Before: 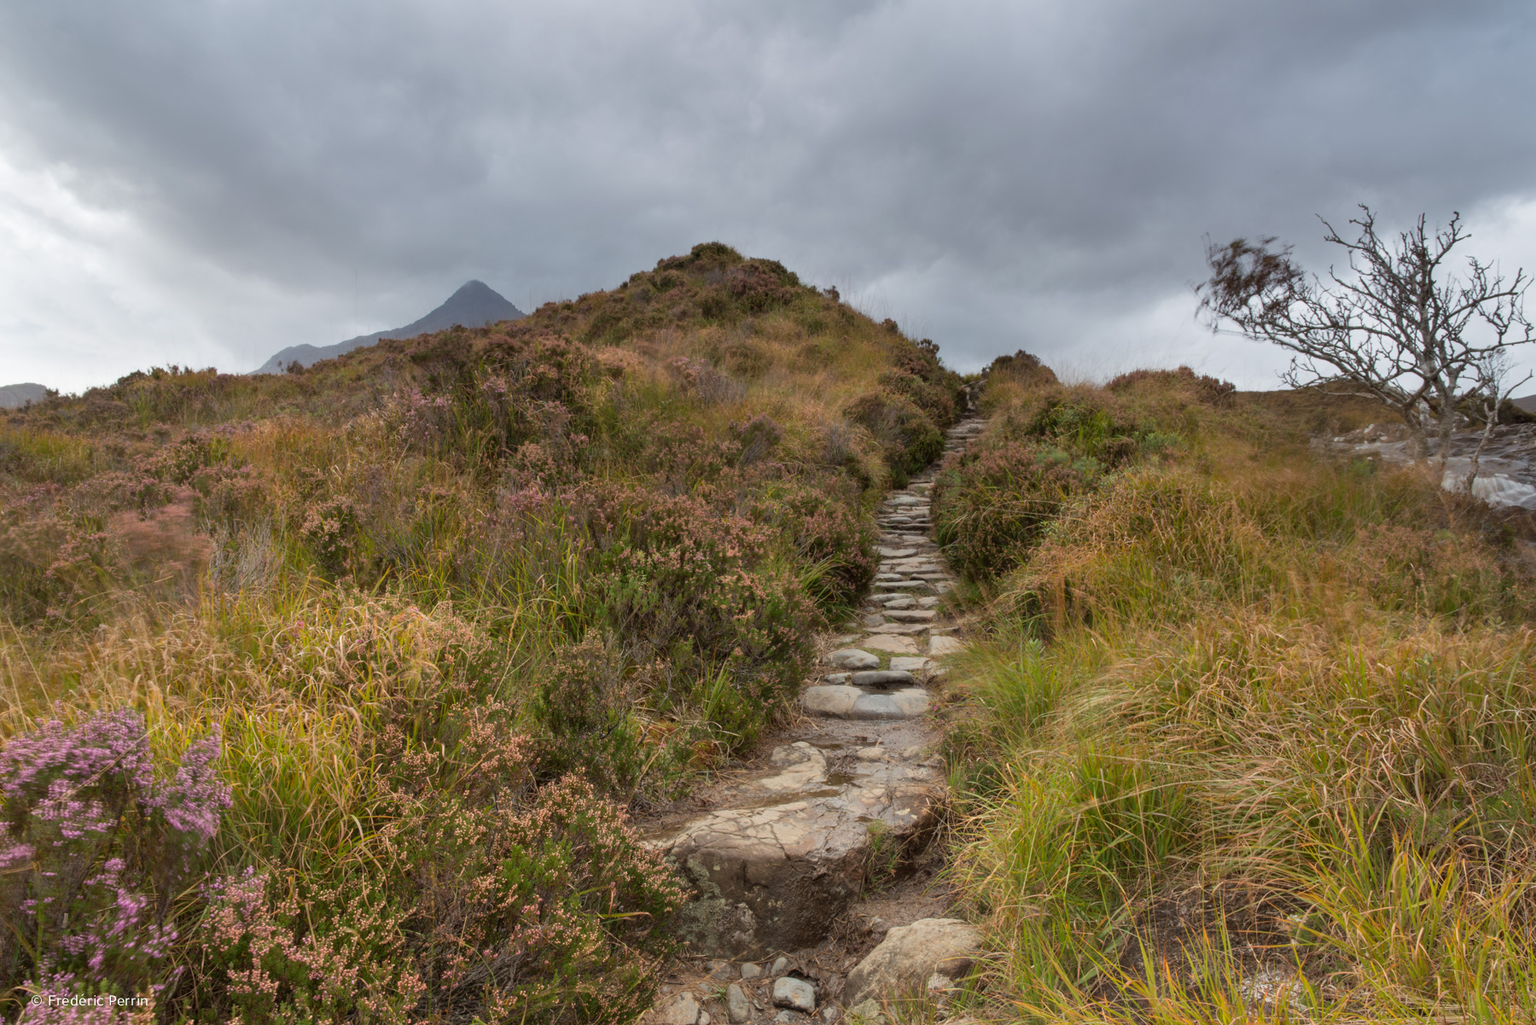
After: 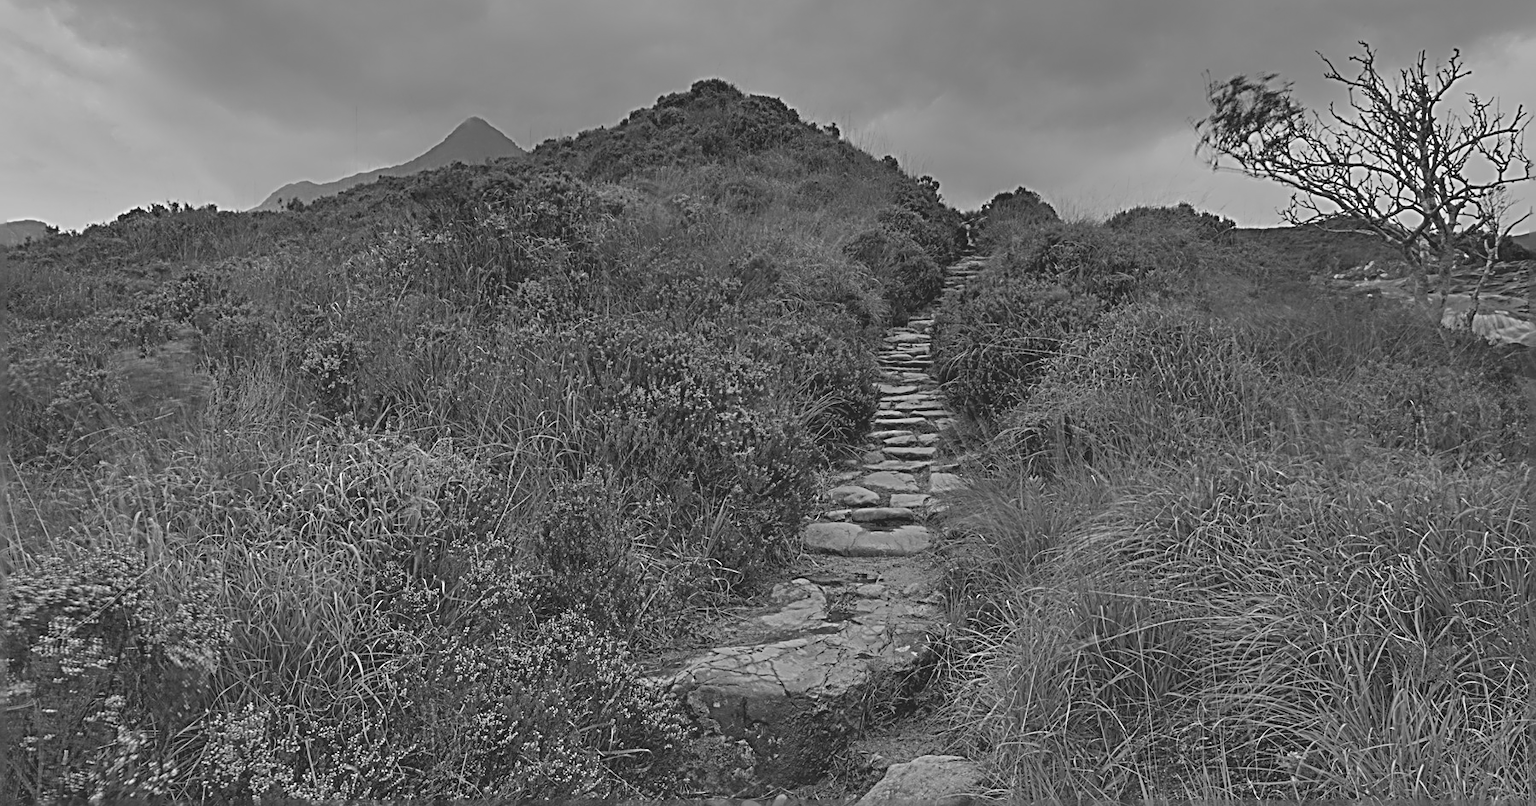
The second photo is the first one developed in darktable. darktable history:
shadows and highlights: soften with gaussian
sharpen: radius 3.196, amount 1.721
crop and rotate: top 15.939%, bottom 5.302%
exposure: exposure -0.4 EV, compensate highlight preservation false
color calibration: output gray [0.25, 0.35, 0.4, 0], illuminant Planckian (black body), x 0.376, y 0.374, temperature 4116.86 K
contrast brightness saturation: contrast -0.271
color zones: curves: ch0 [(0.11, 0.396) (0.195, 0.36) (0.25, 0.5) (0.303, 0.412) (0.357, 0.544) (0.75, 0.5) (0.967, 0.328)]; ch1 [(0, 0.468) (0.112, 0.512) (0.202, 0.6) (0.25, 0.5) (0.307, 0.352) (0.357, 0.544) (0.75, 0.5) (0.963, 0.524)], mix 101.02%
